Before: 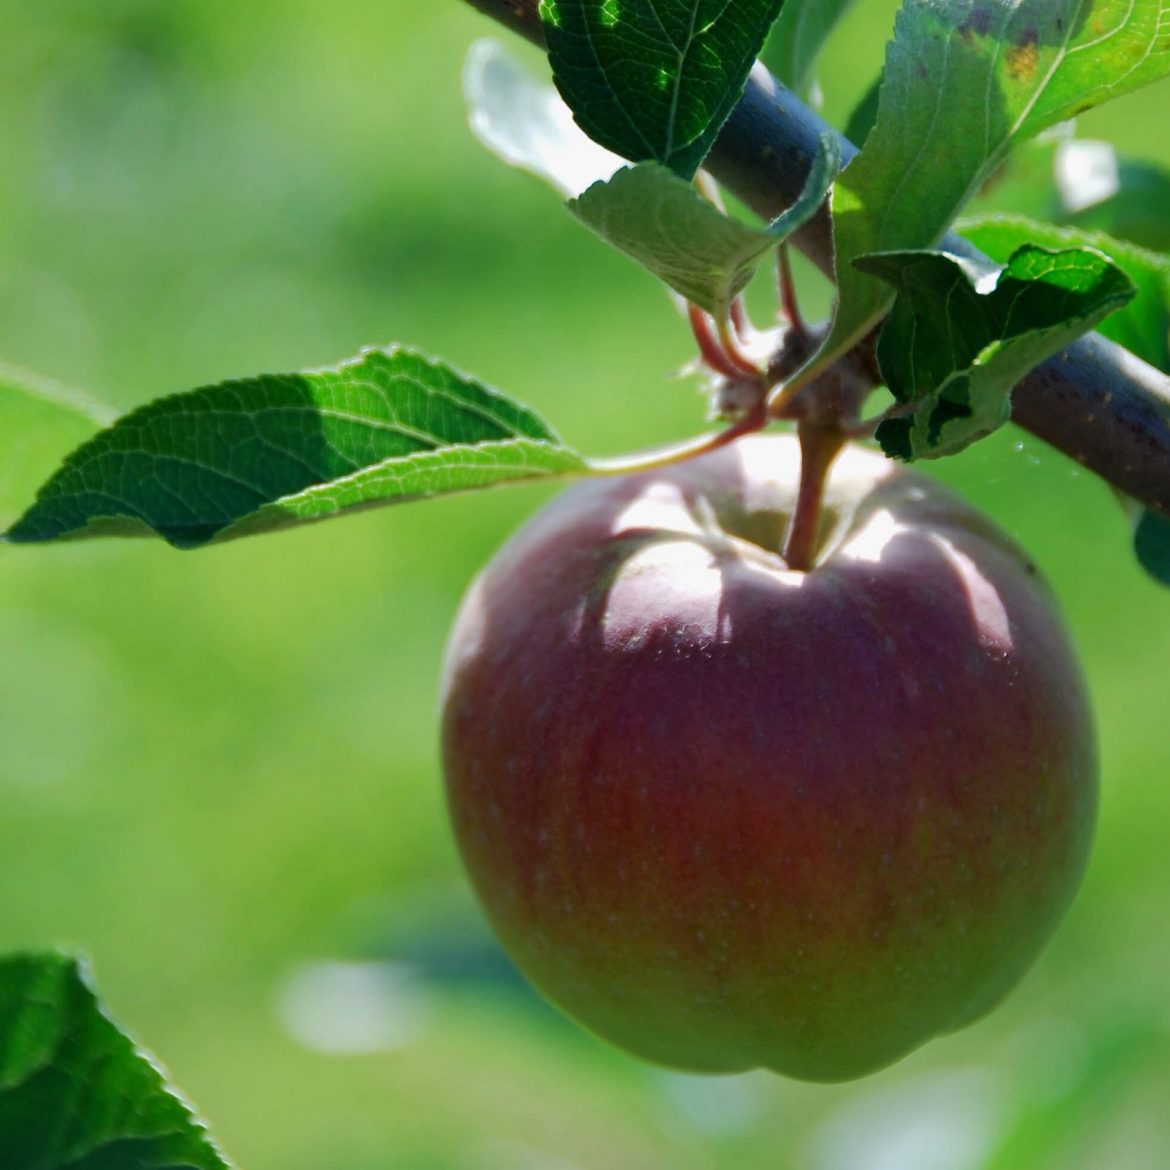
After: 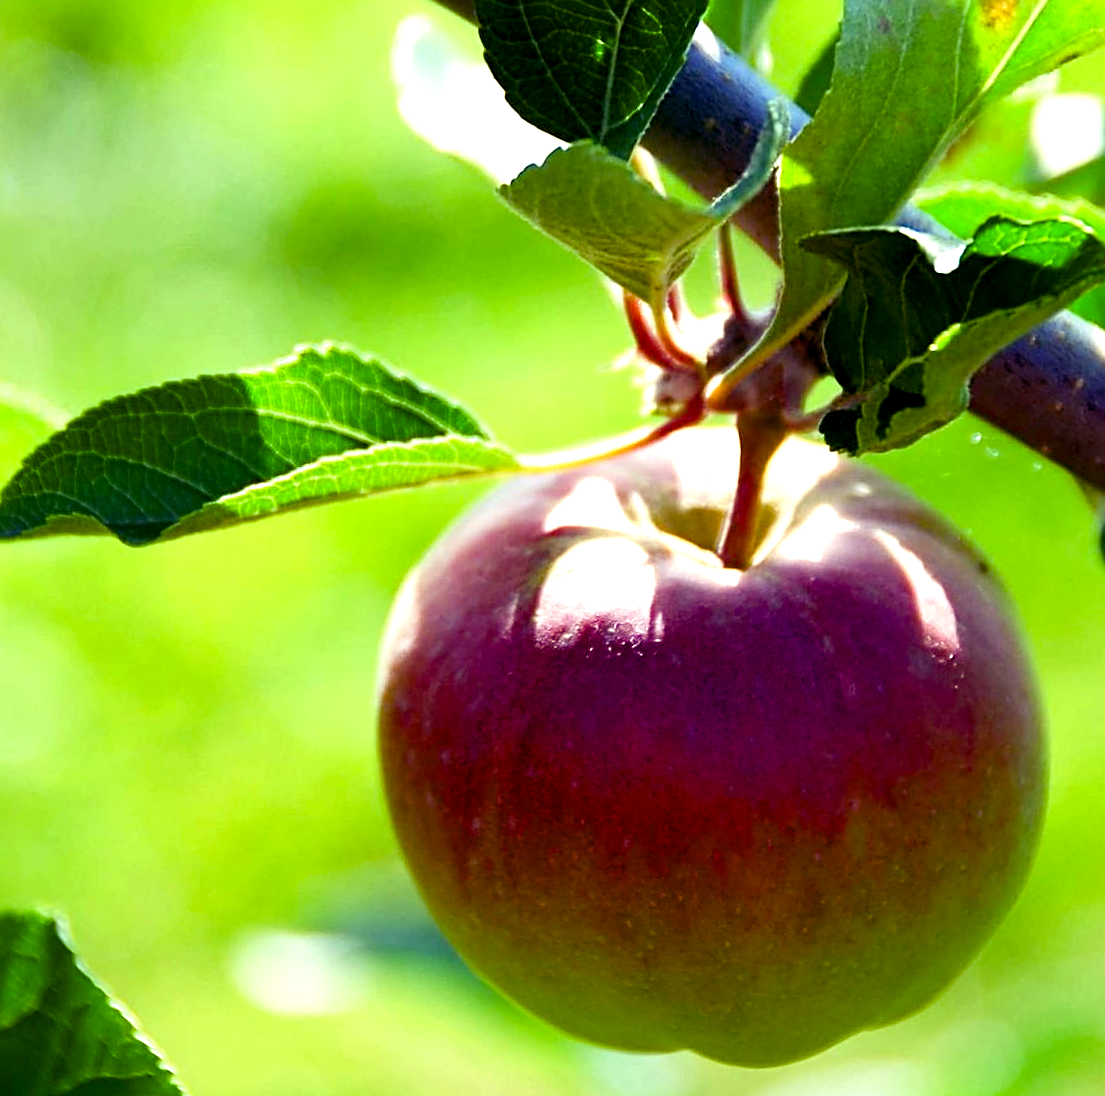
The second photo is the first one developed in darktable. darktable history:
contrast brightness saturation: contrast 0.08, saturation 0.02
rotate and perspective: rotation 0.062°, lens shift (vertical) 0.115, lens shift (horizontal) -0.133, crop left 0.047, crop right 0.94, crop top 0.061, crop bottom 0.94
sharpen: radius 2.531, amount 0.628
exposure: black level correction 0, exposure 0.7 EV, compensate exposure bias true, compensate highlight preservation false
color balance rgb: shadows lift › luminance -21.66%, shadows lift › chroma 8.98%, shadows lift › hue 283.37°, power › chroma 1.55%, power › hue 25.59°, highlights gain › luminance 6.08%, highlights gain › chroma 2.55%, highlights gain › hue 90°, global offset › luminance -0.87%, perceptual saturation grading › global saturation 27.49%, perceptual saturation grading › highlights -28.39%, perceptual saturation grading › mid-tones 15.22%, perceptual saturation grading › shadows 33.98%, perceptual brilliance grading › highlights 10%, perceptual brilliance grading › mid-tones 5%
